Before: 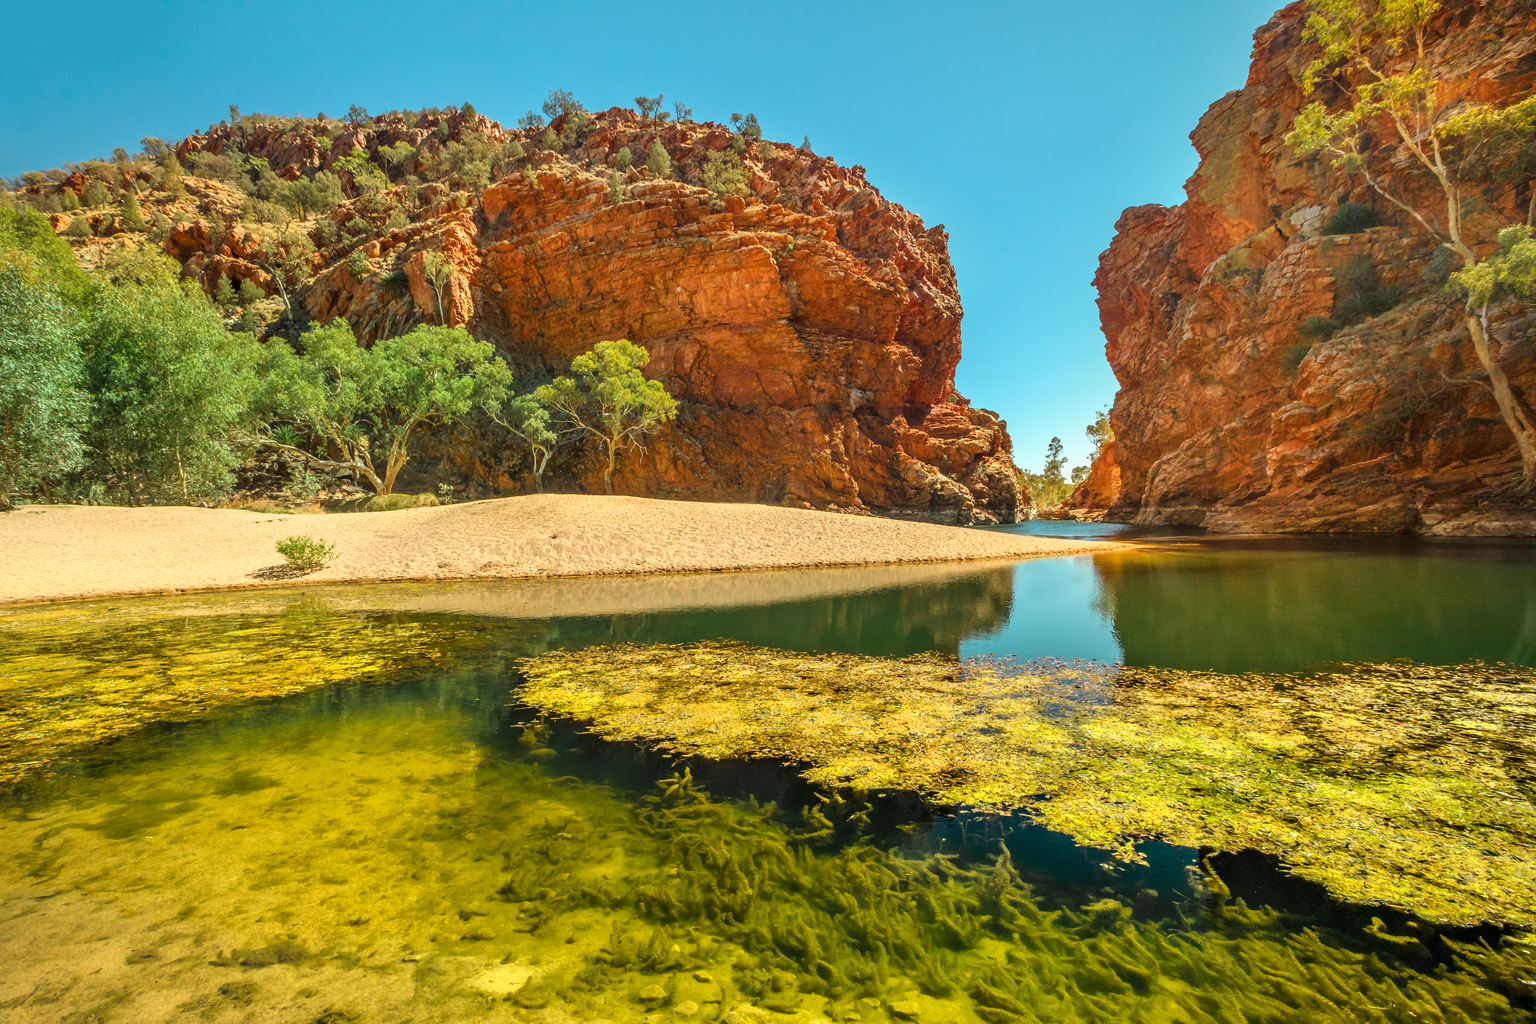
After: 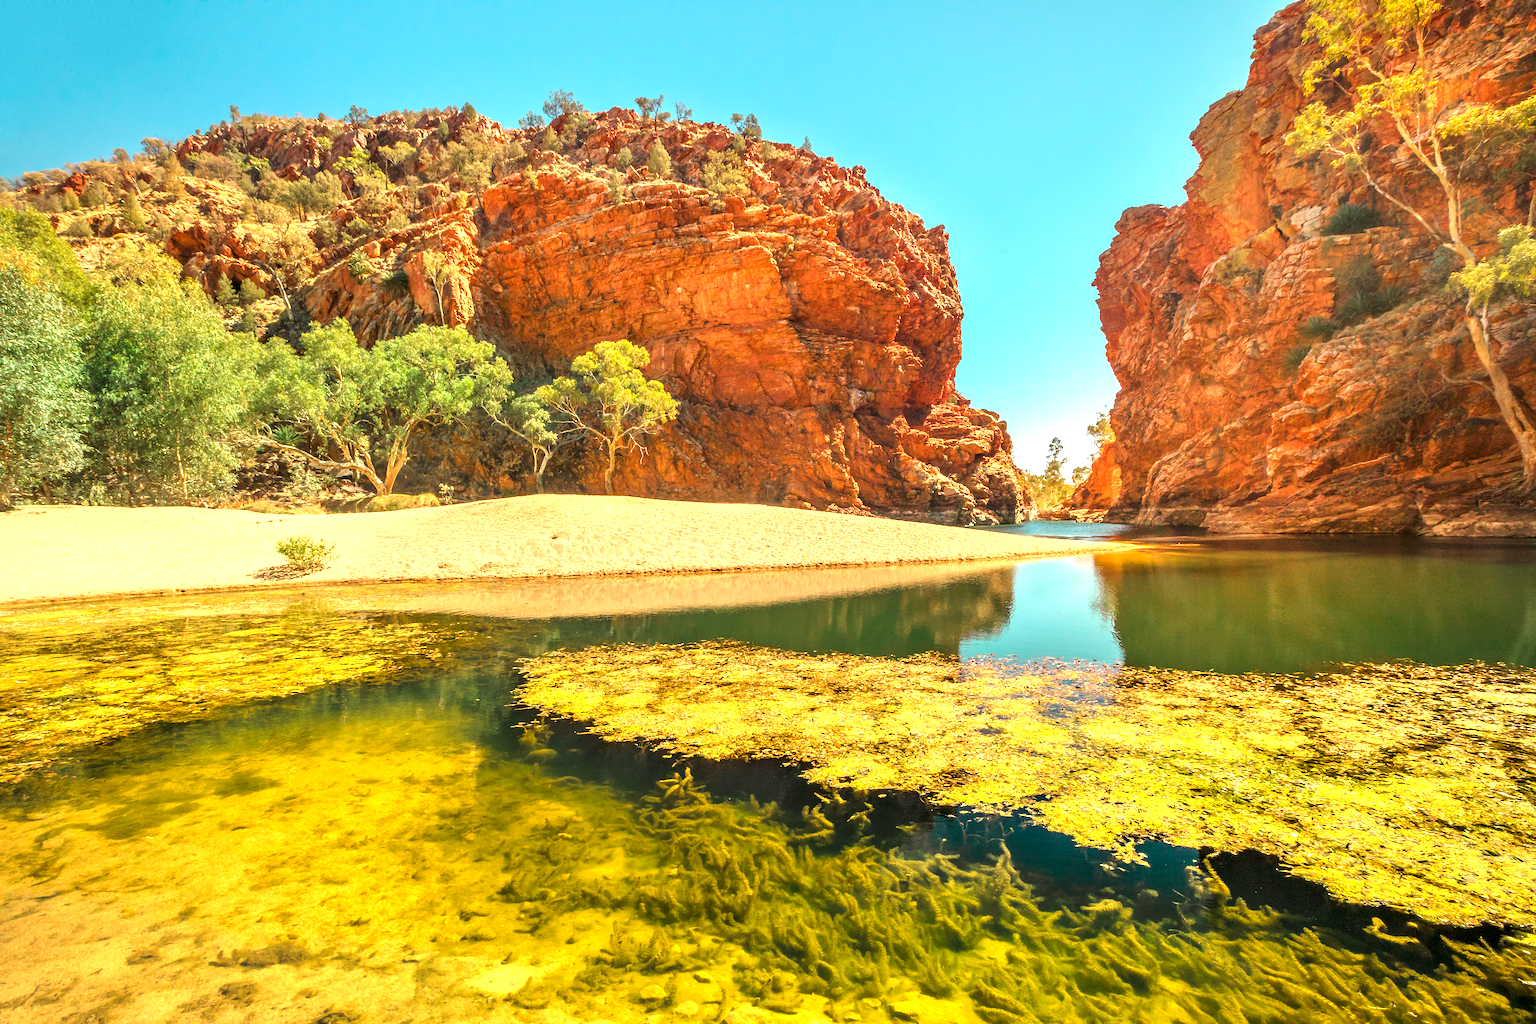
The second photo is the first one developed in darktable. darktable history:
white balance: red 1.127, blue 0.943
exposure: exposure 0.781 EV, compensate highlight preservation false
